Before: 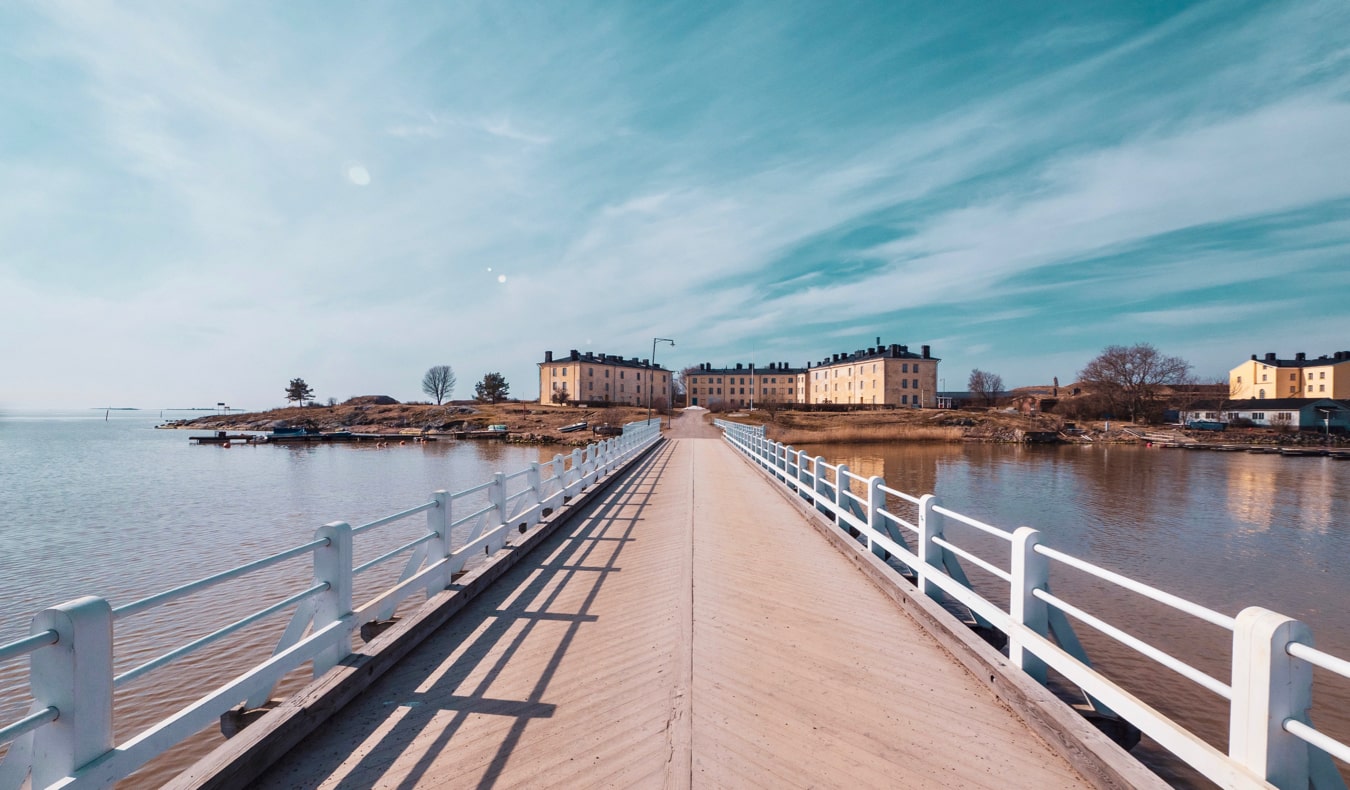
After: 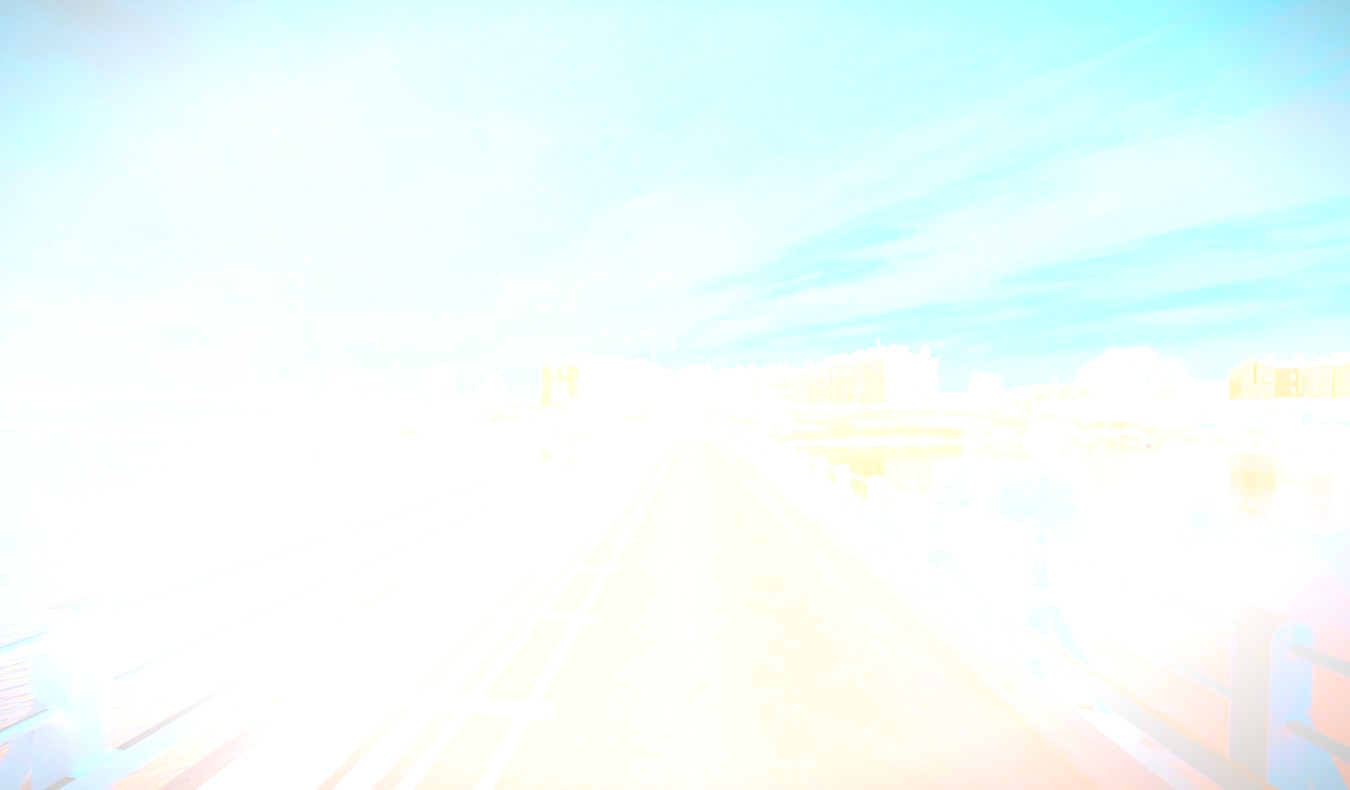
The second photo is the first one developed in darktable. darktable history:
bloom: size 85%, threshold 5%, strength 85%
filmic rgb: white relative exposure 2.2 EV, hardness 6.97
vignetting: fall-off start 98.29%, fall-off radius 100%, brightness -1, saturation 0.5, width/height ratio 1.428
haze removal: strength 0.29, distance 0.25, compatibility mode true, adaptive false
exposure: exposure -0.151 EV, compensate highlight preservation false
